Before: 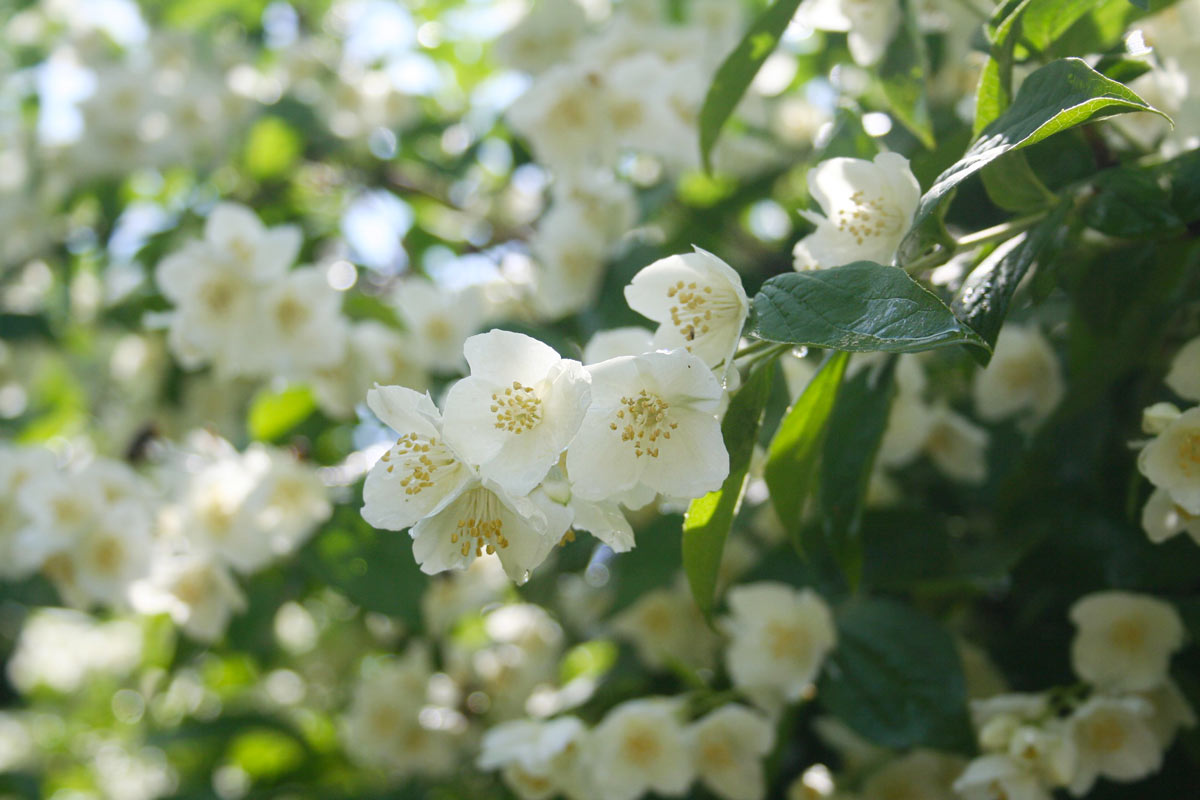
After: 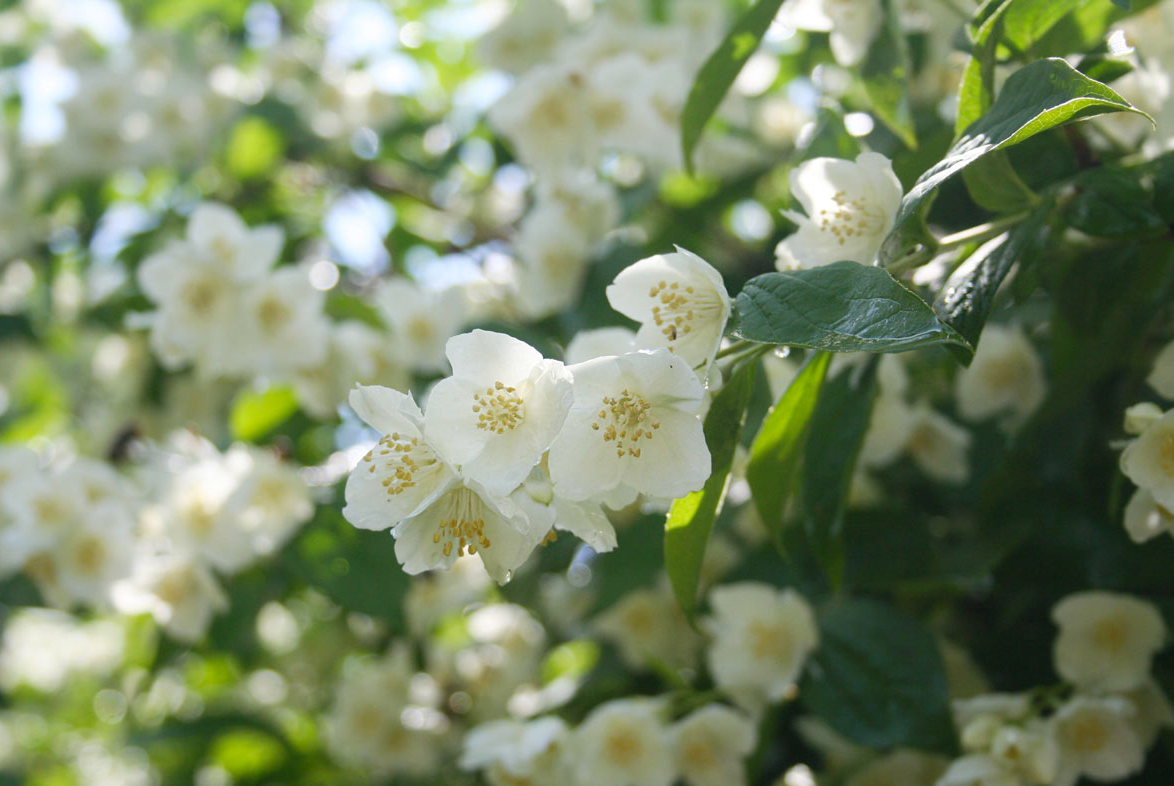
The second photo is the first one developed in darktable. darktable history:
crop and rotate: left 1.54%, right 0.578%, bottom 1.742%
